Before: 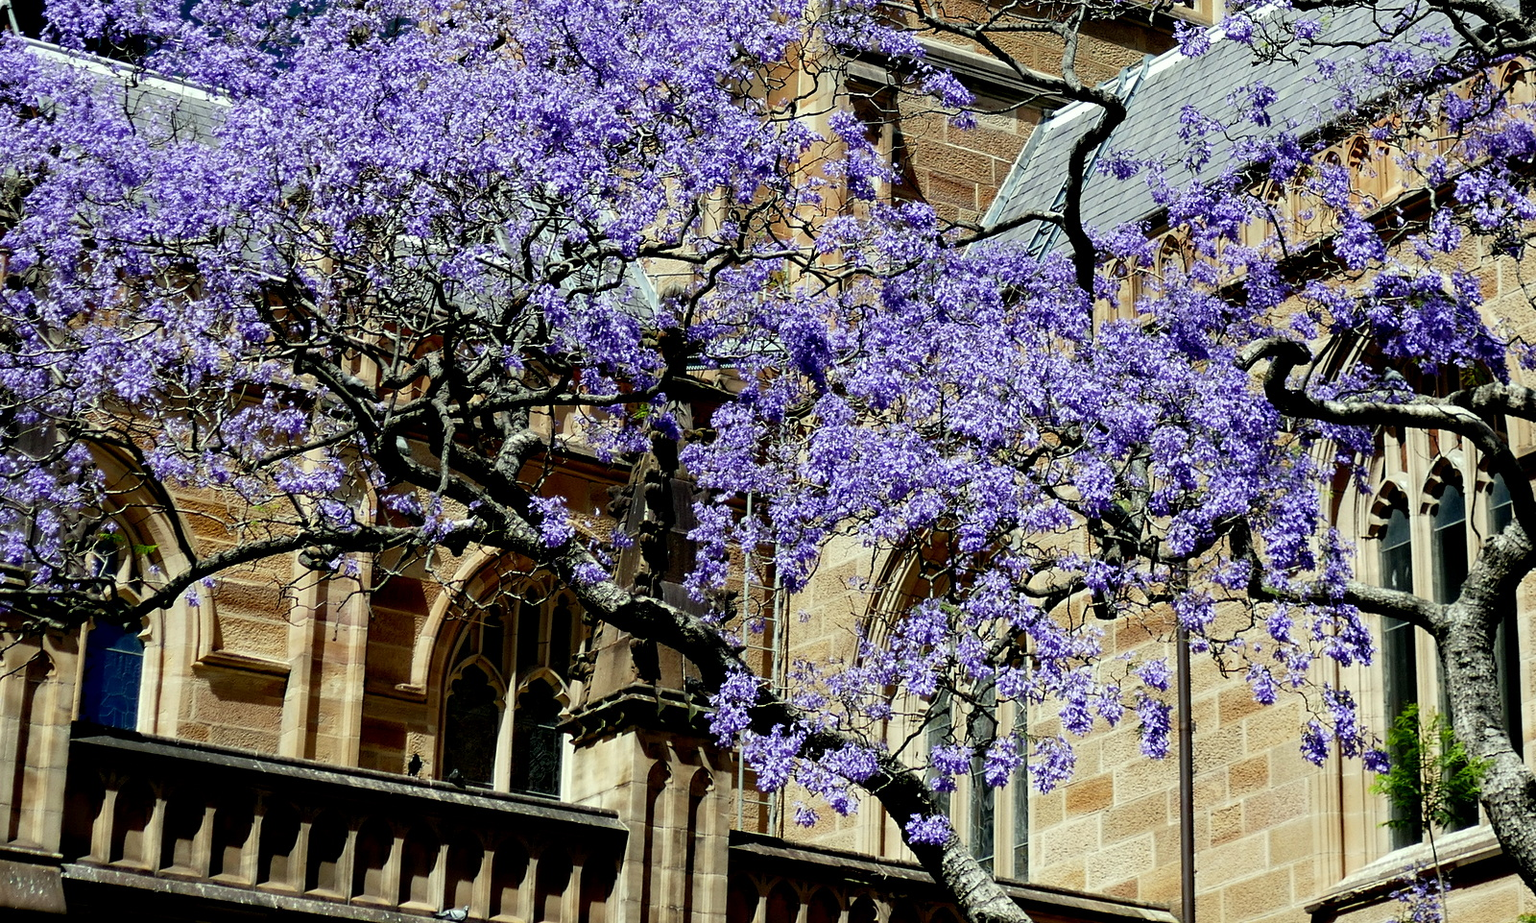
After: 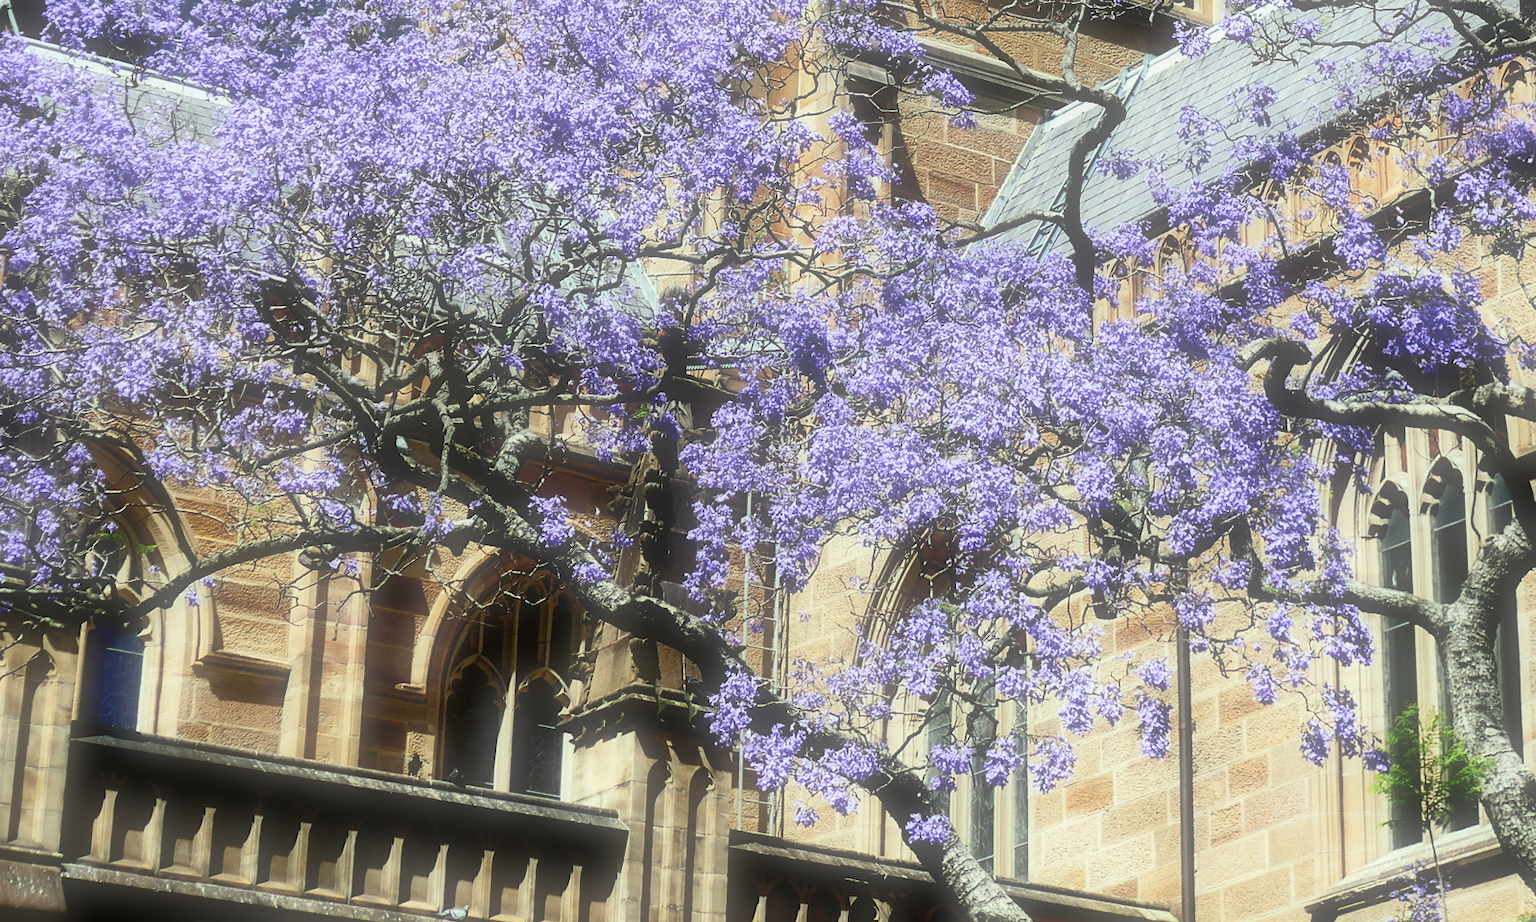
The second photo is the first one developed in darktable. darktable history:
soften: size 60.24%, saturation 65.46%, brightness 0.506 EV, mix 25.7%
contrast brightness saturation: contrast 0.2, brightness 0.15, saturation 0.14
